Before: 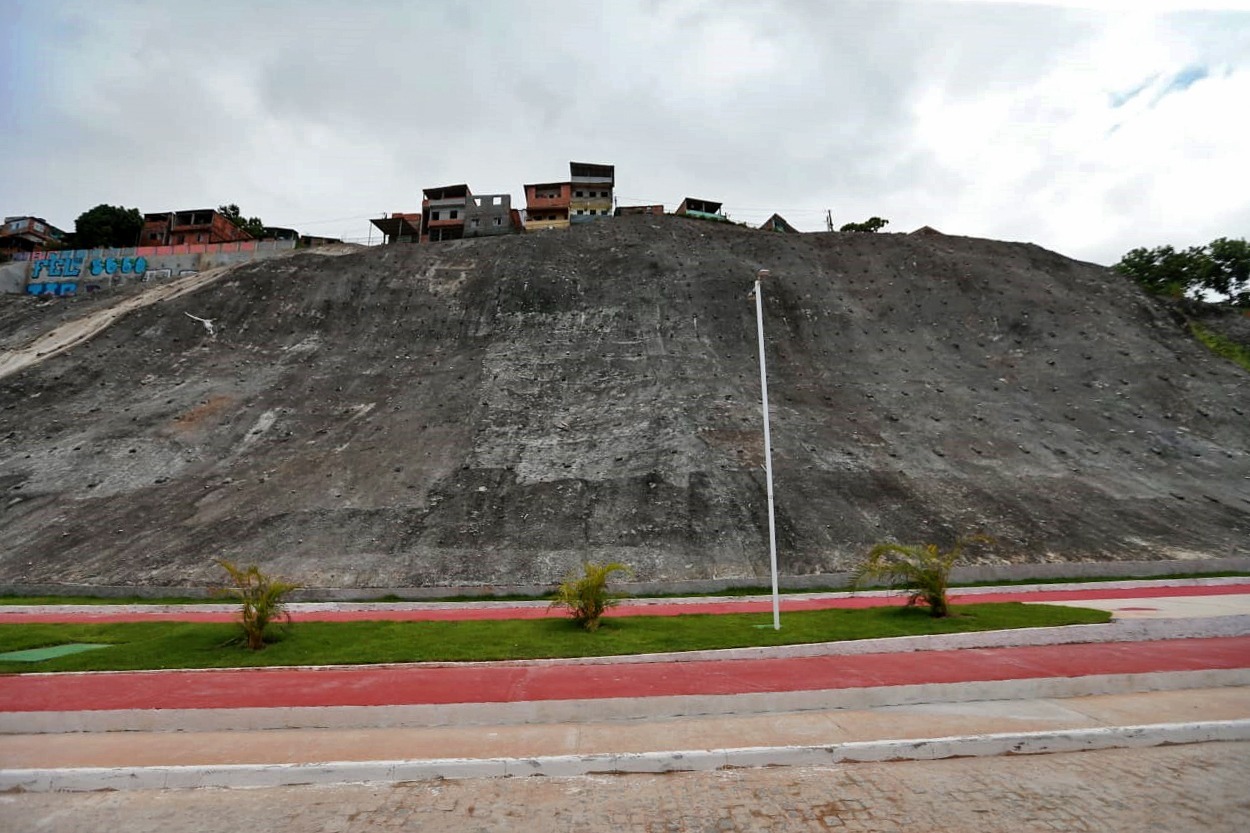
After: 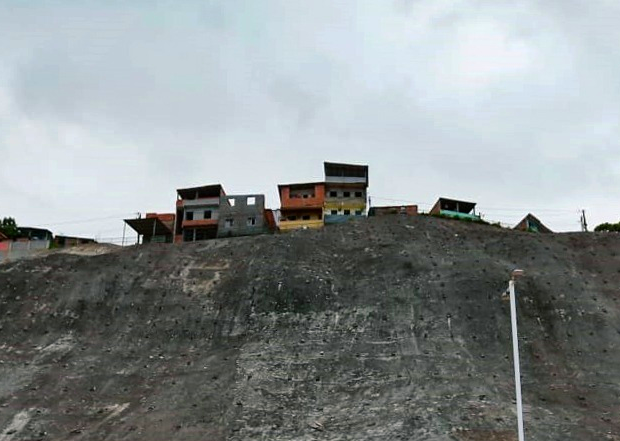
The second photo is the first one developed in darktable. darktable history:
color balance rgb: shadows lift › chroma 2.049%, shadows lift › hue 222.42°, linear chroma grading › global chroma 42.373%, perceptual saturation grading › global saturation 0.766%
crop: left 19.756%, right 30.584%, bottom 46.031%
